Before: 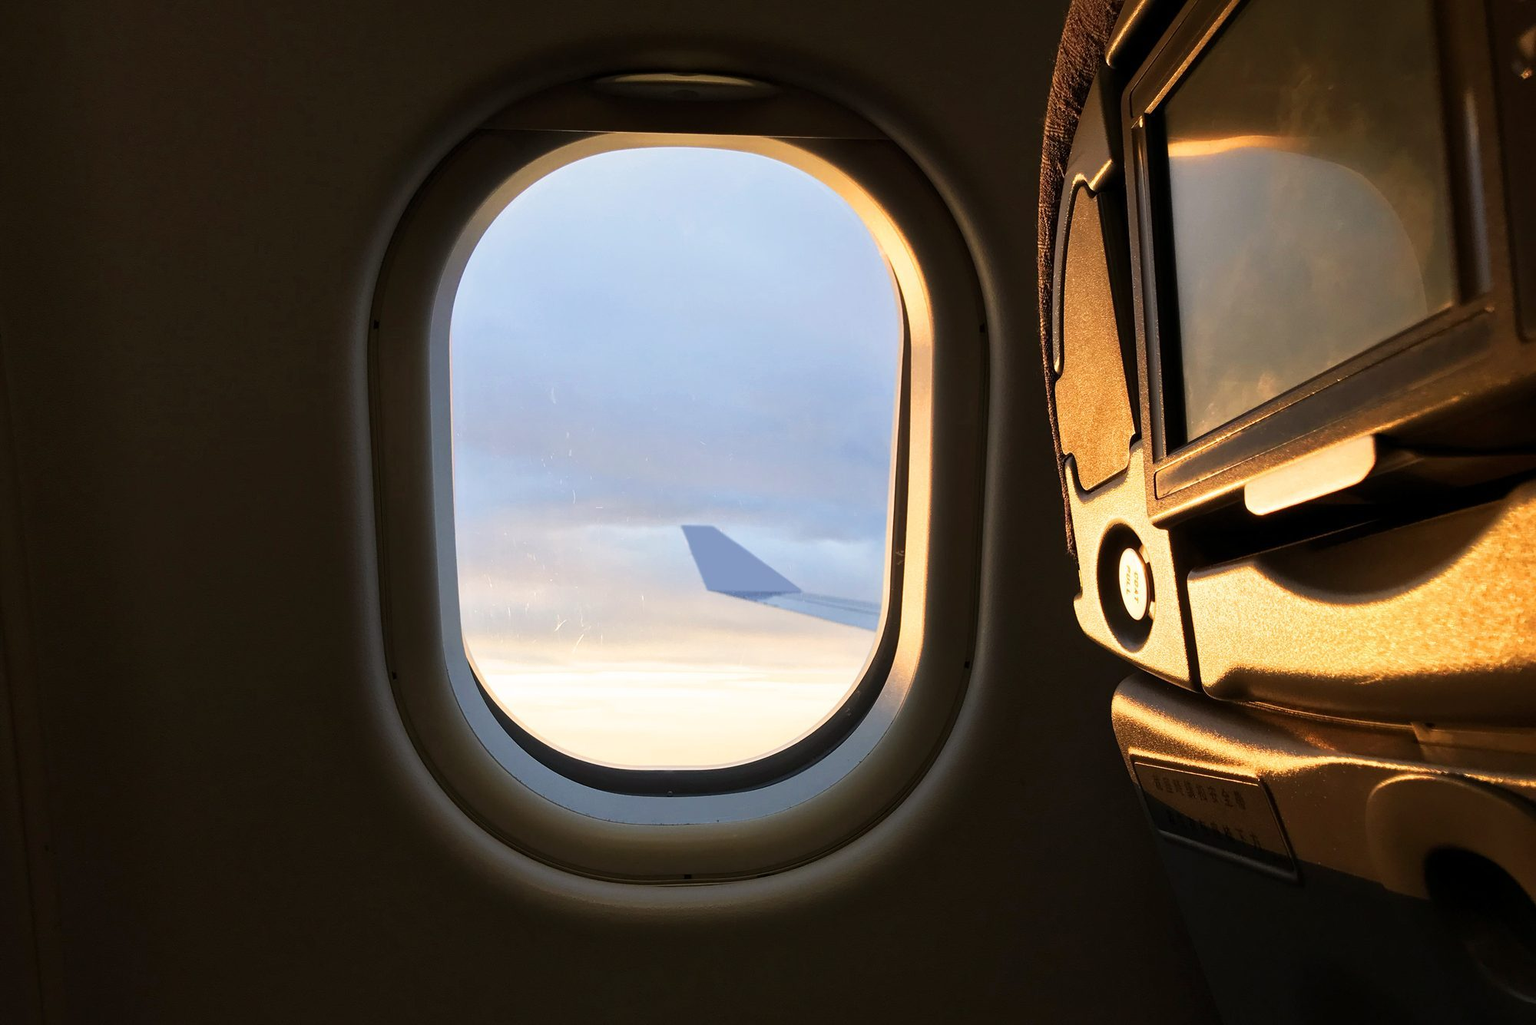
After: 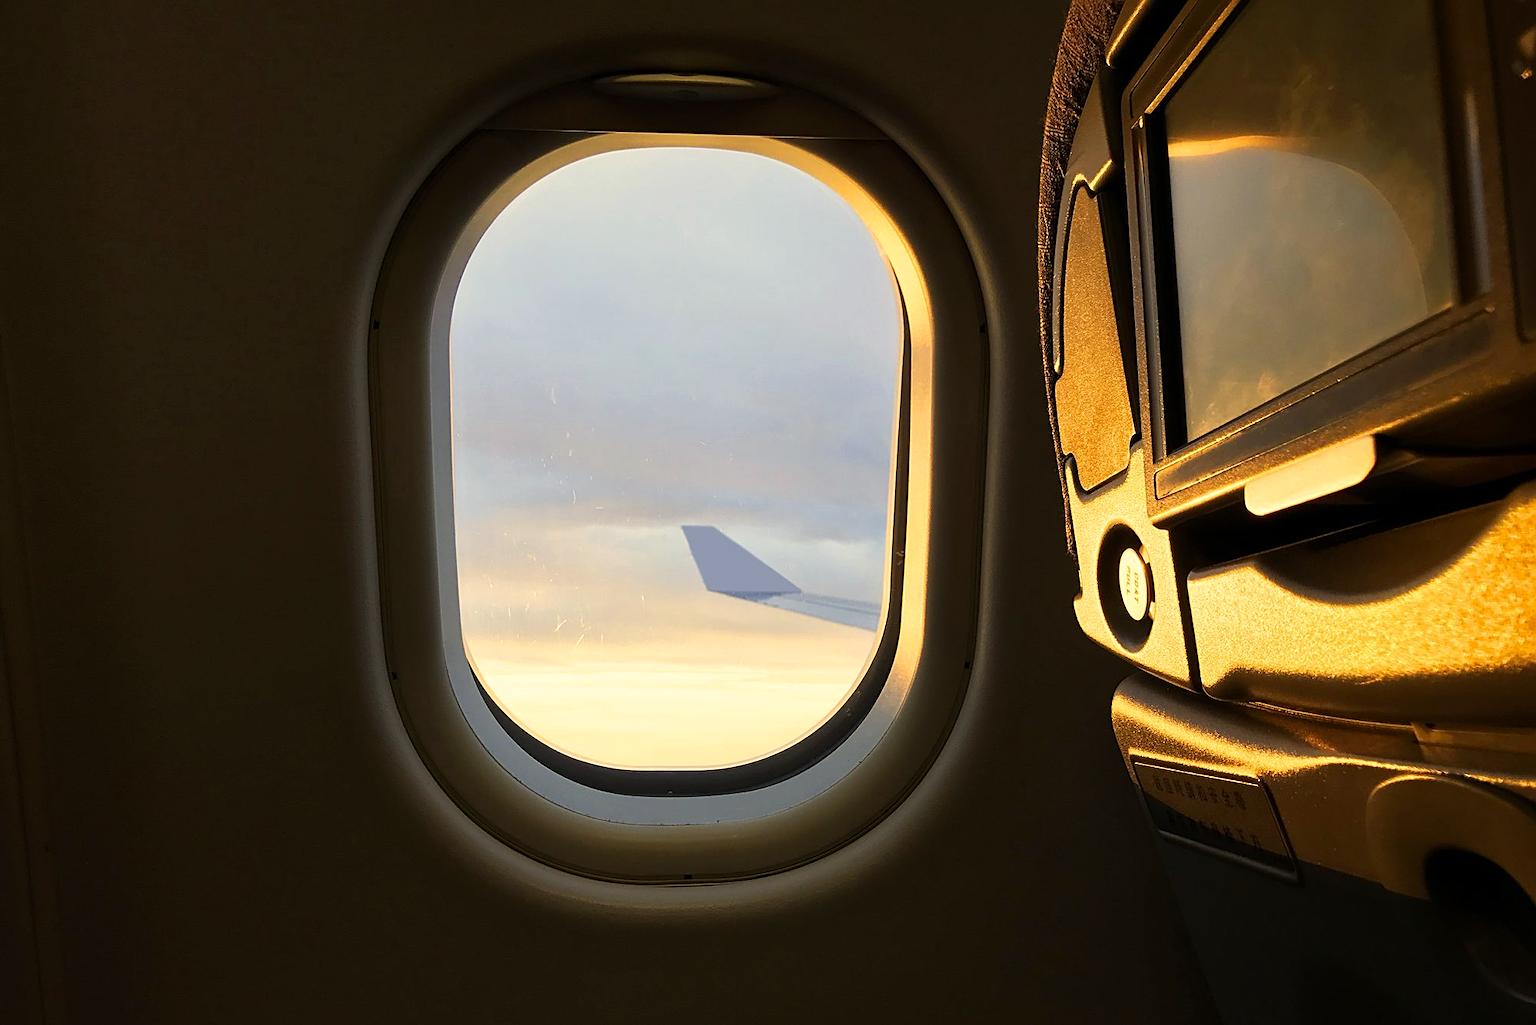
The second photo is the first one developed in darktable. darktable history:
color correction: highlights a* 1.39, highlights b* 17.83
sharpen: on, module defaults
